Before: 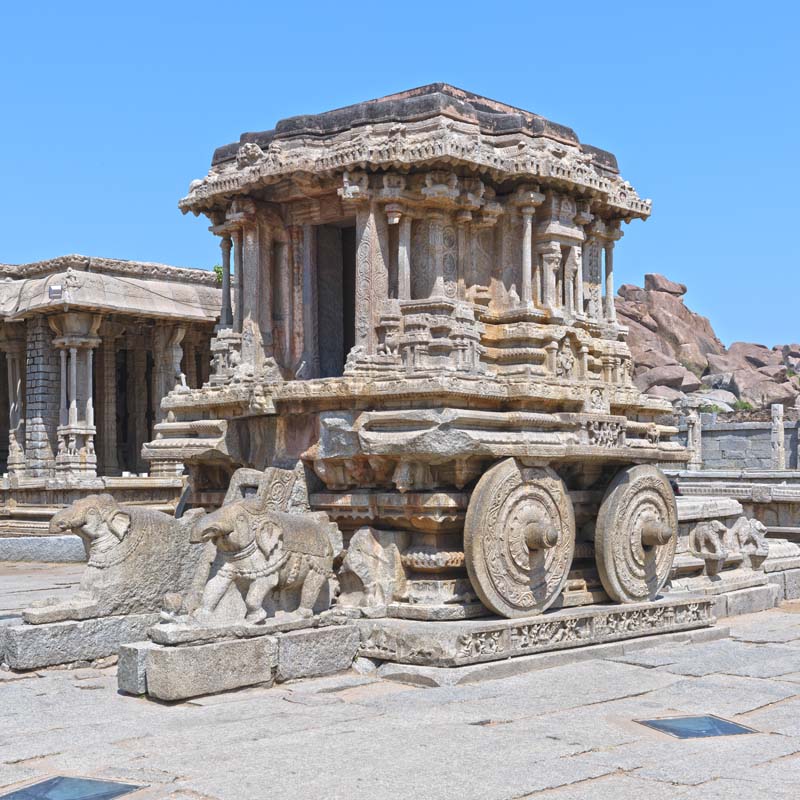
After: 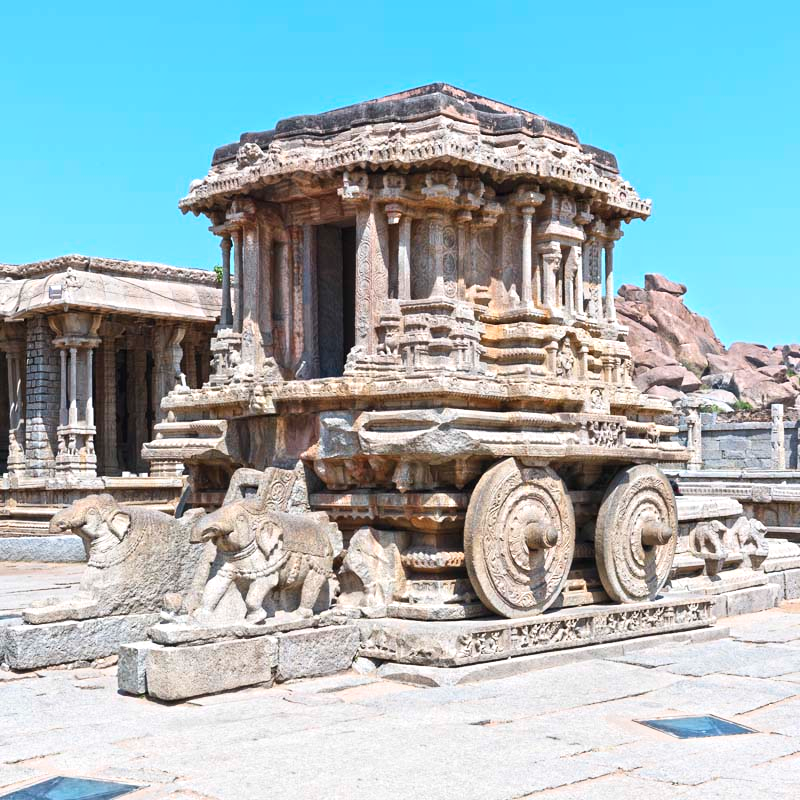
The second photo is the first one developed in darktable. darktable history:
tone equalizer: -8 EV -0.417 EV, -7 EV -0.389 EV, -6 EV -0.333 EV, -5 EV -0.222 EV, -3 EV 0.222 EV, -2 EV 0.333 EV, -1 EV 0.389 EV, +0 EV 0.417 EV, edges refinement/feathering 500, mask exposure compensation -1.57 EV, preserve details no
shadows and highlights: shadows 0, highlights 40
